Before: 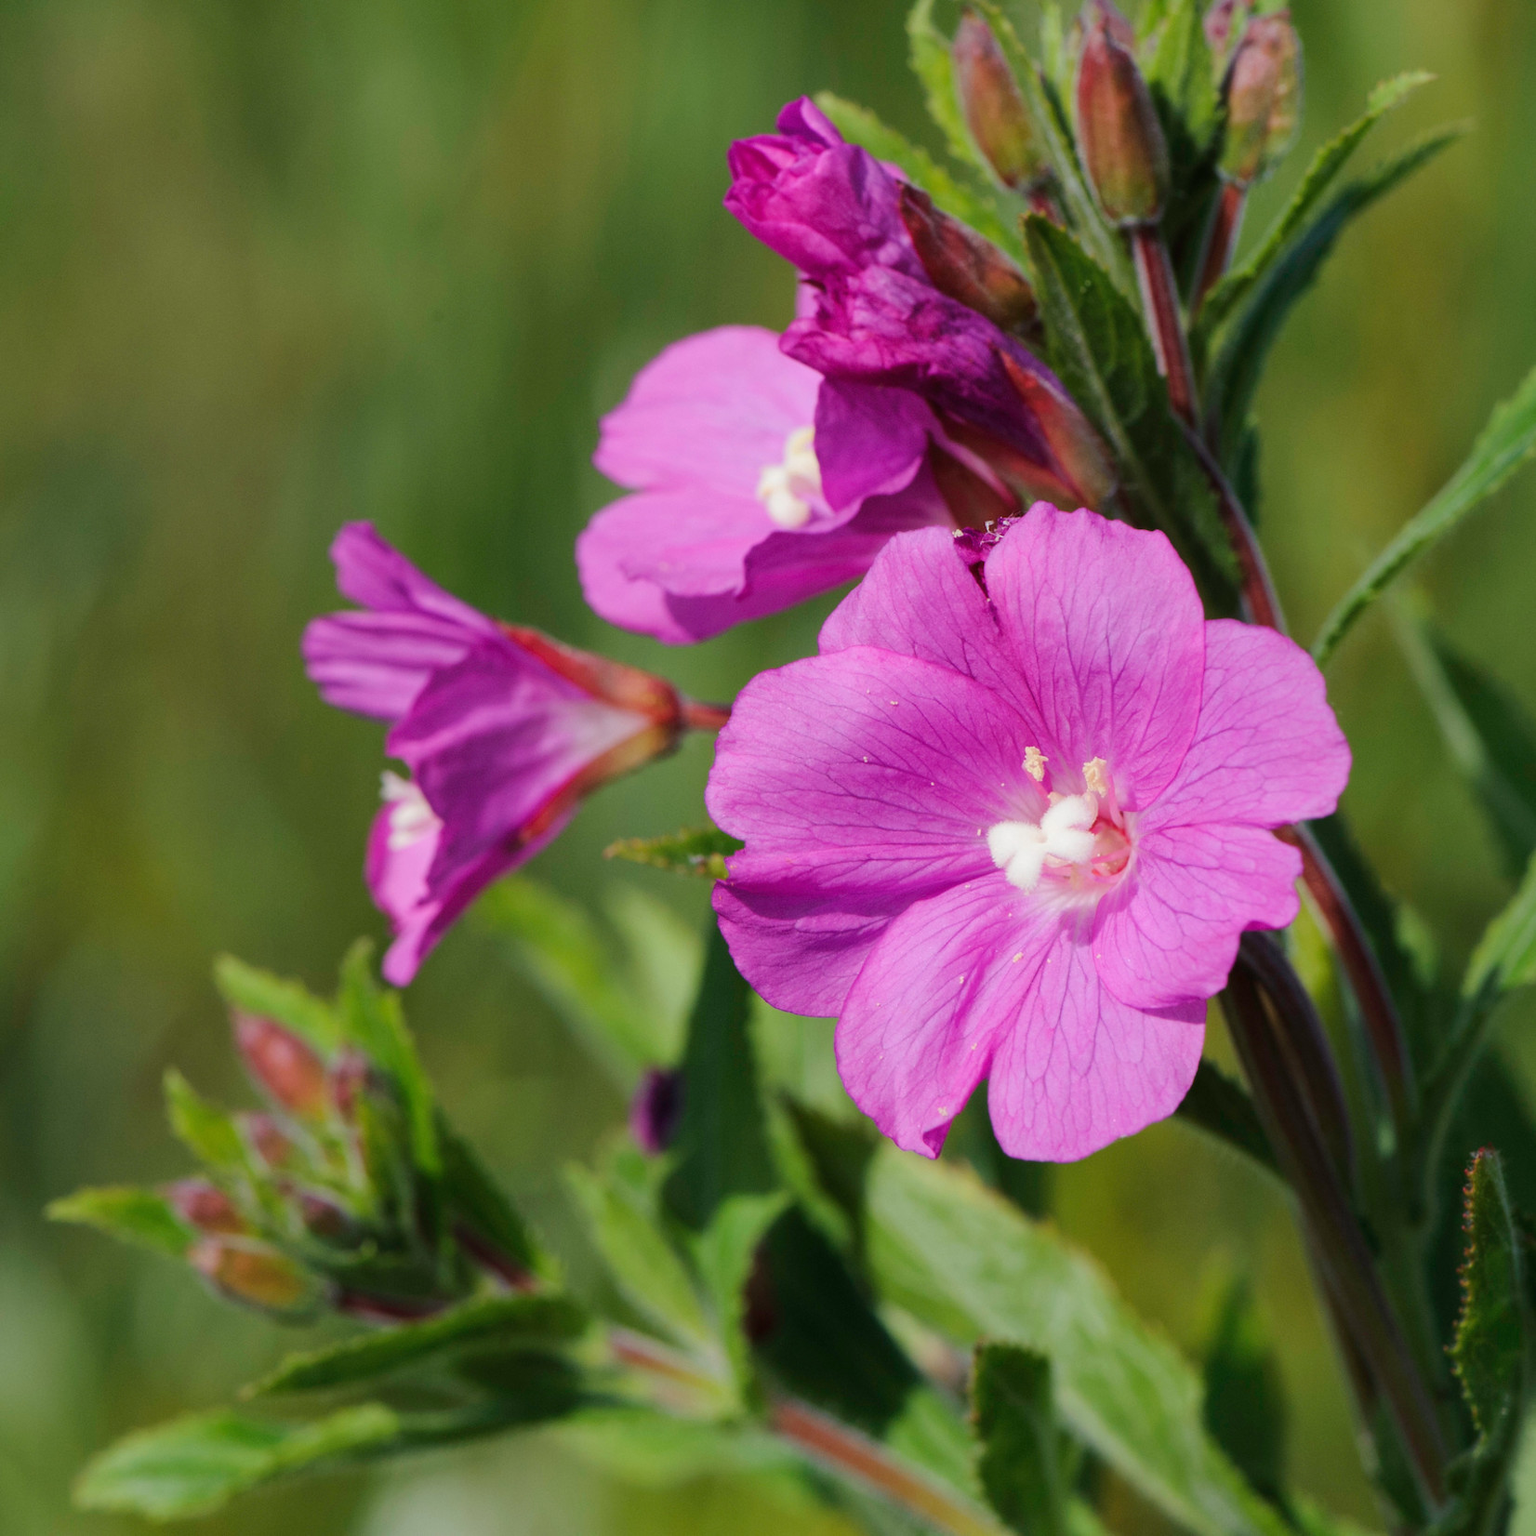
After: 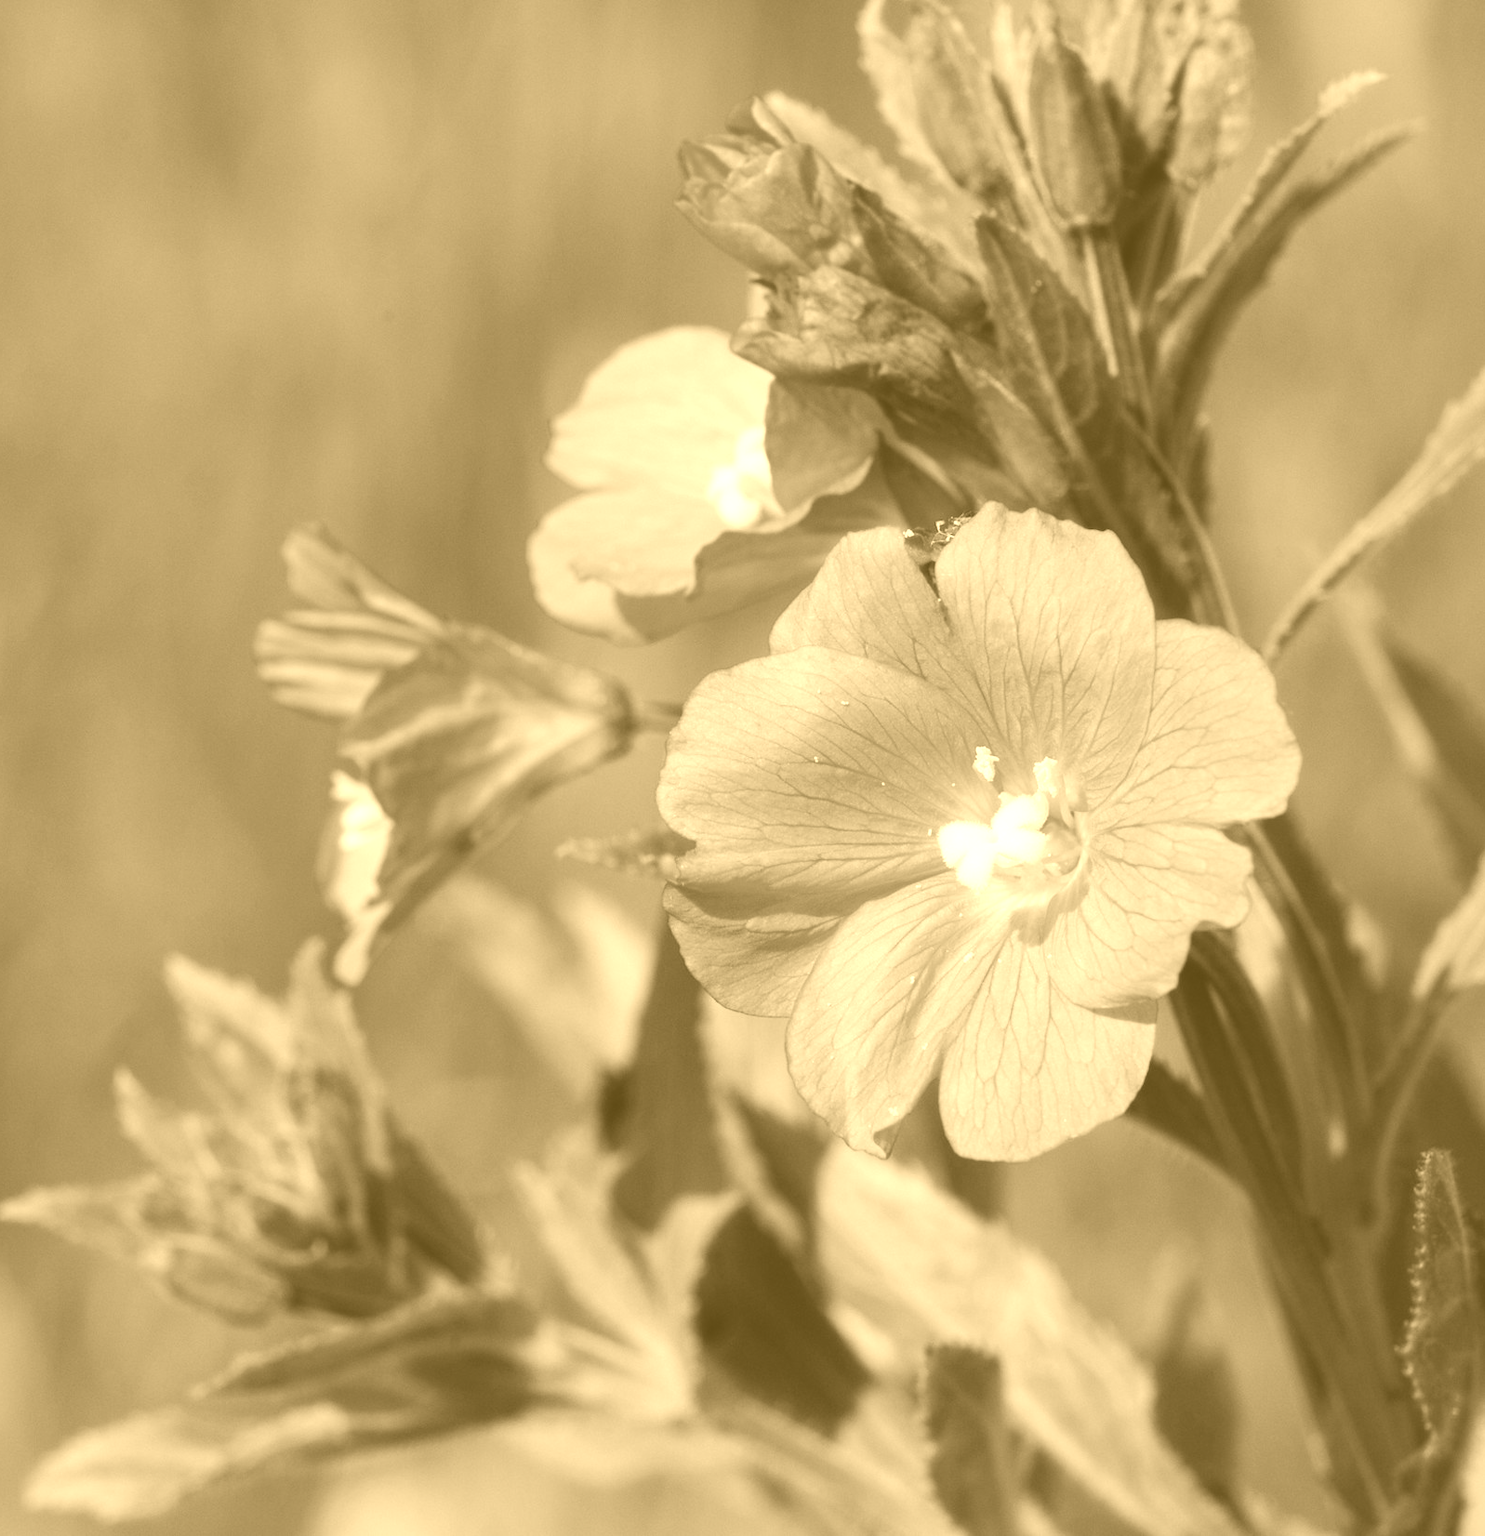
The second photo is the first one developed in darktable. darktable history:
colorize: hue 36°, source mix 100%
exposure: exposure -0.116 EV, compensate exposure bias true, compensate highlight preservation false
color correction: saturation 2.15
crop and rotate: left 3.238%
